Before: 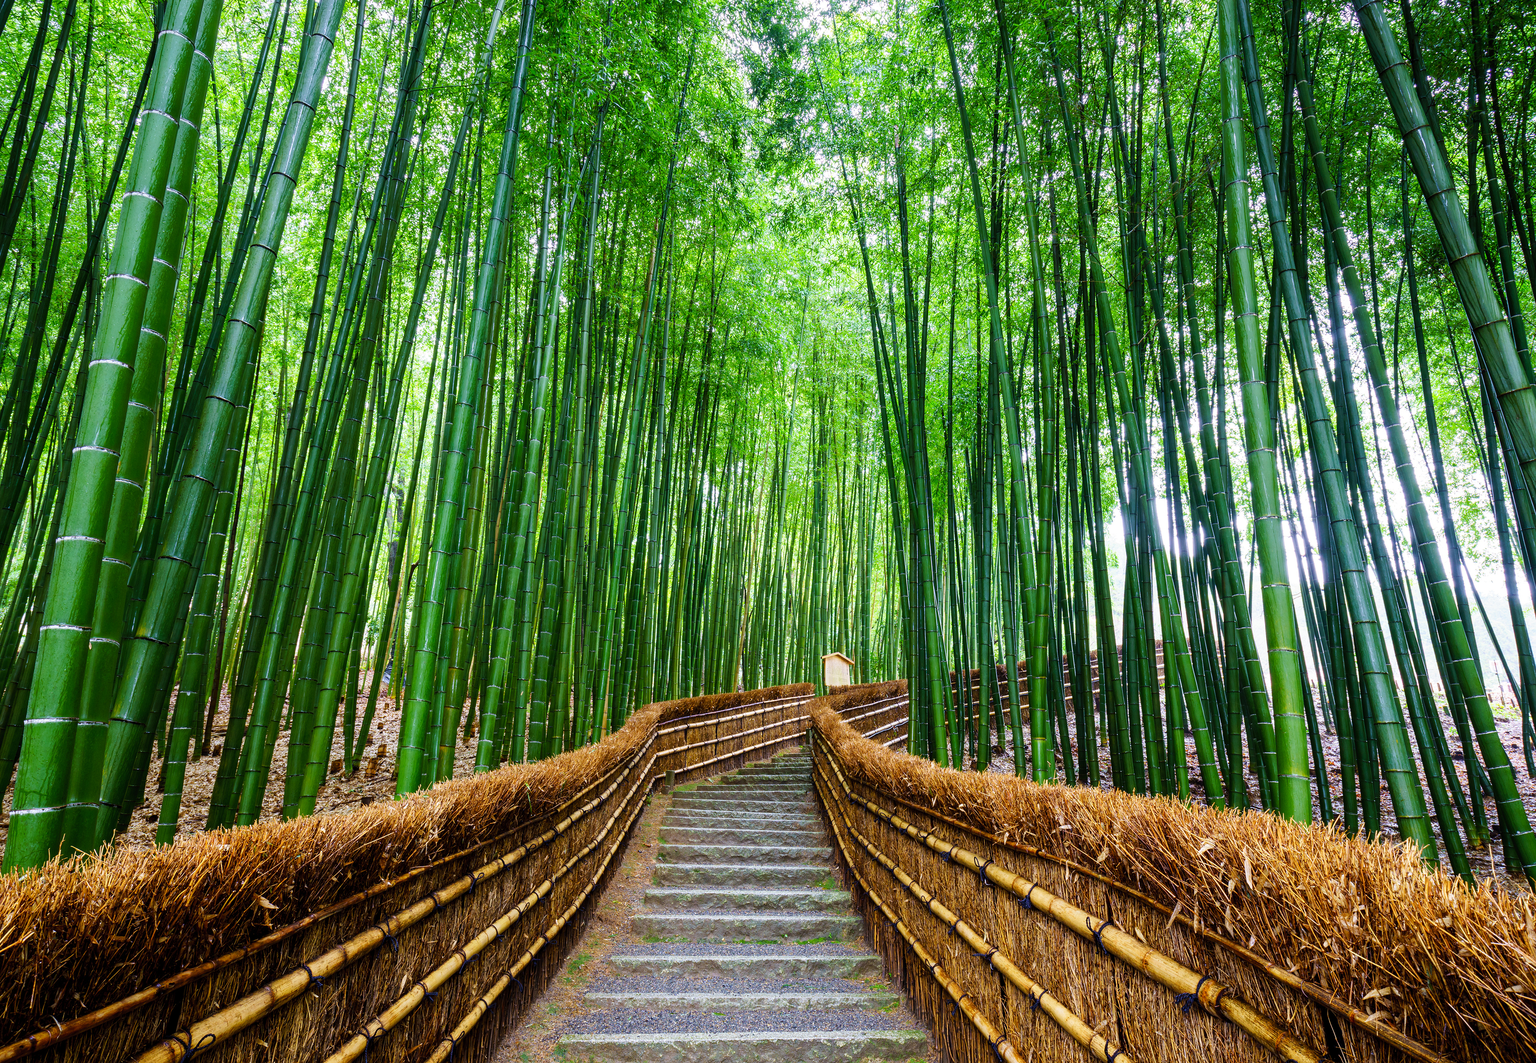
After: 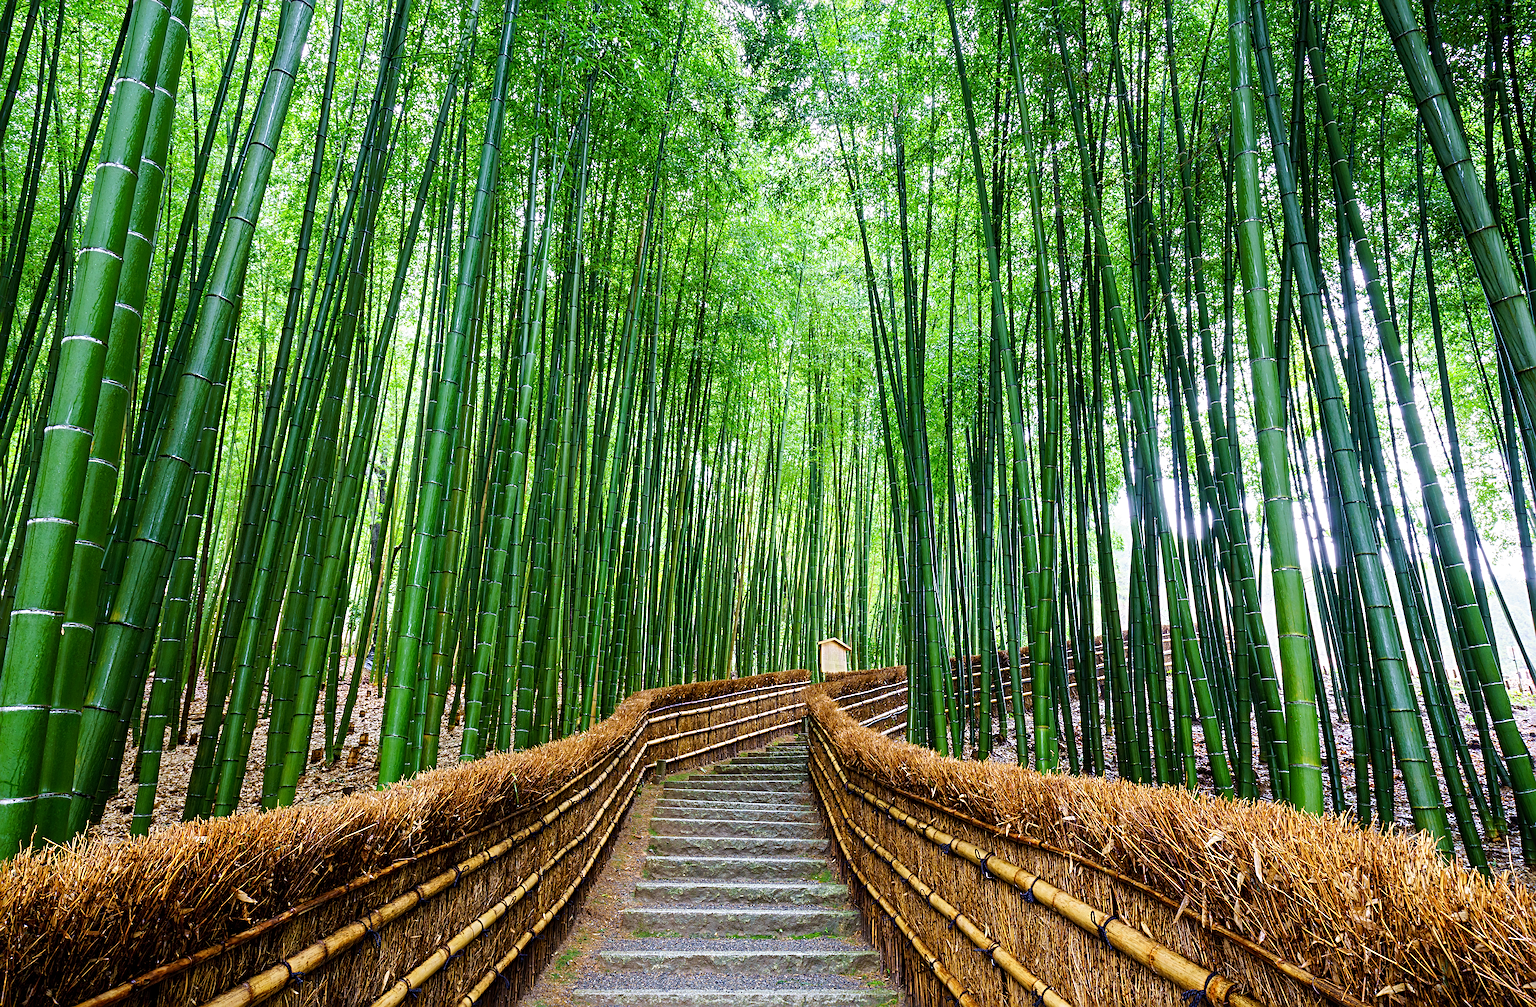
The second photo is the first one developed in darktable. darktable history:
sharpen: radius 3.119
crop: left 1.964%, top 3.251%, right 1.122%, bottom 4.933%
